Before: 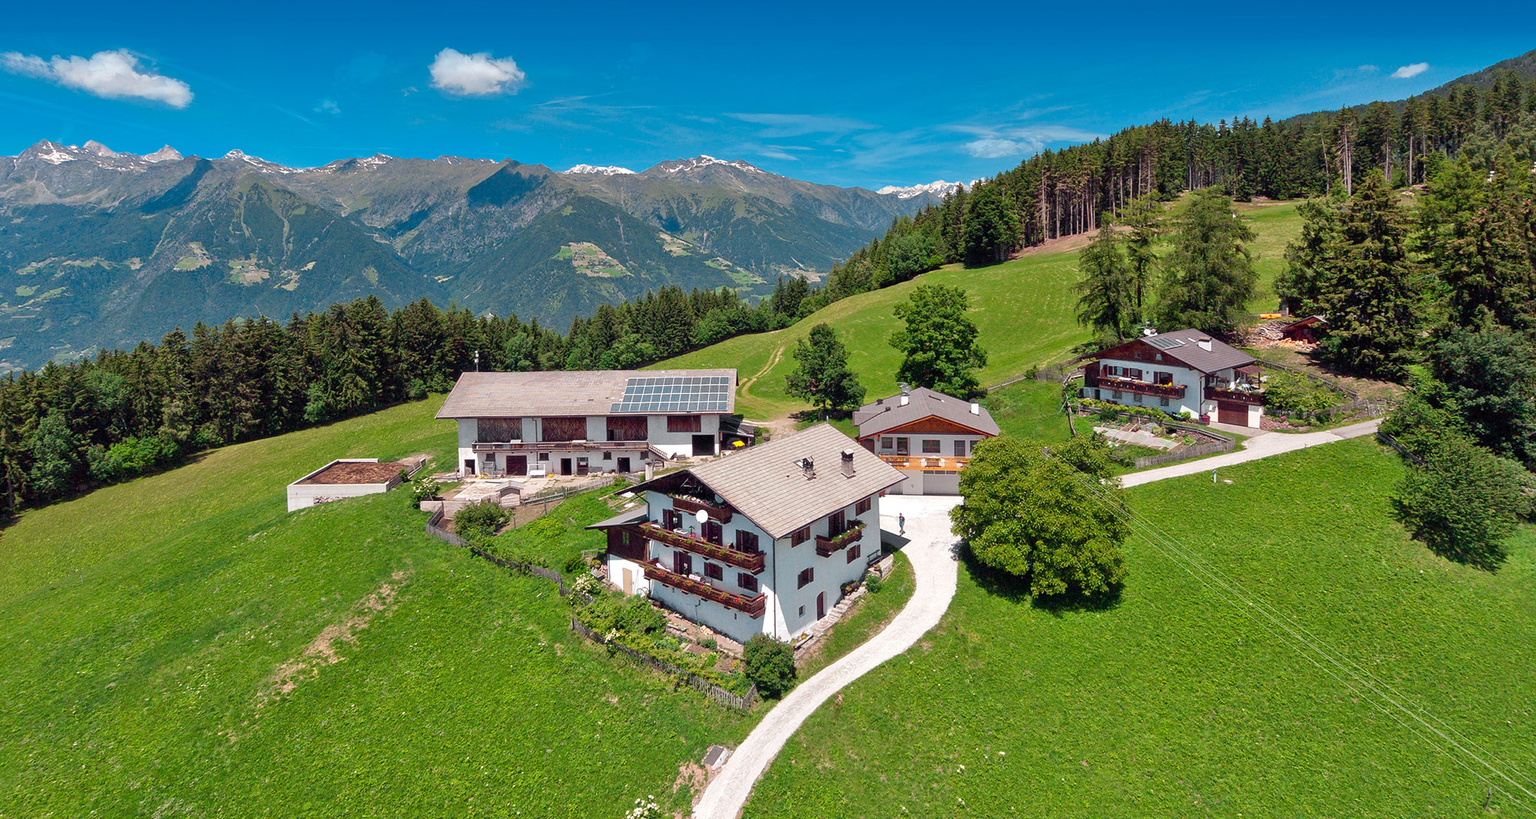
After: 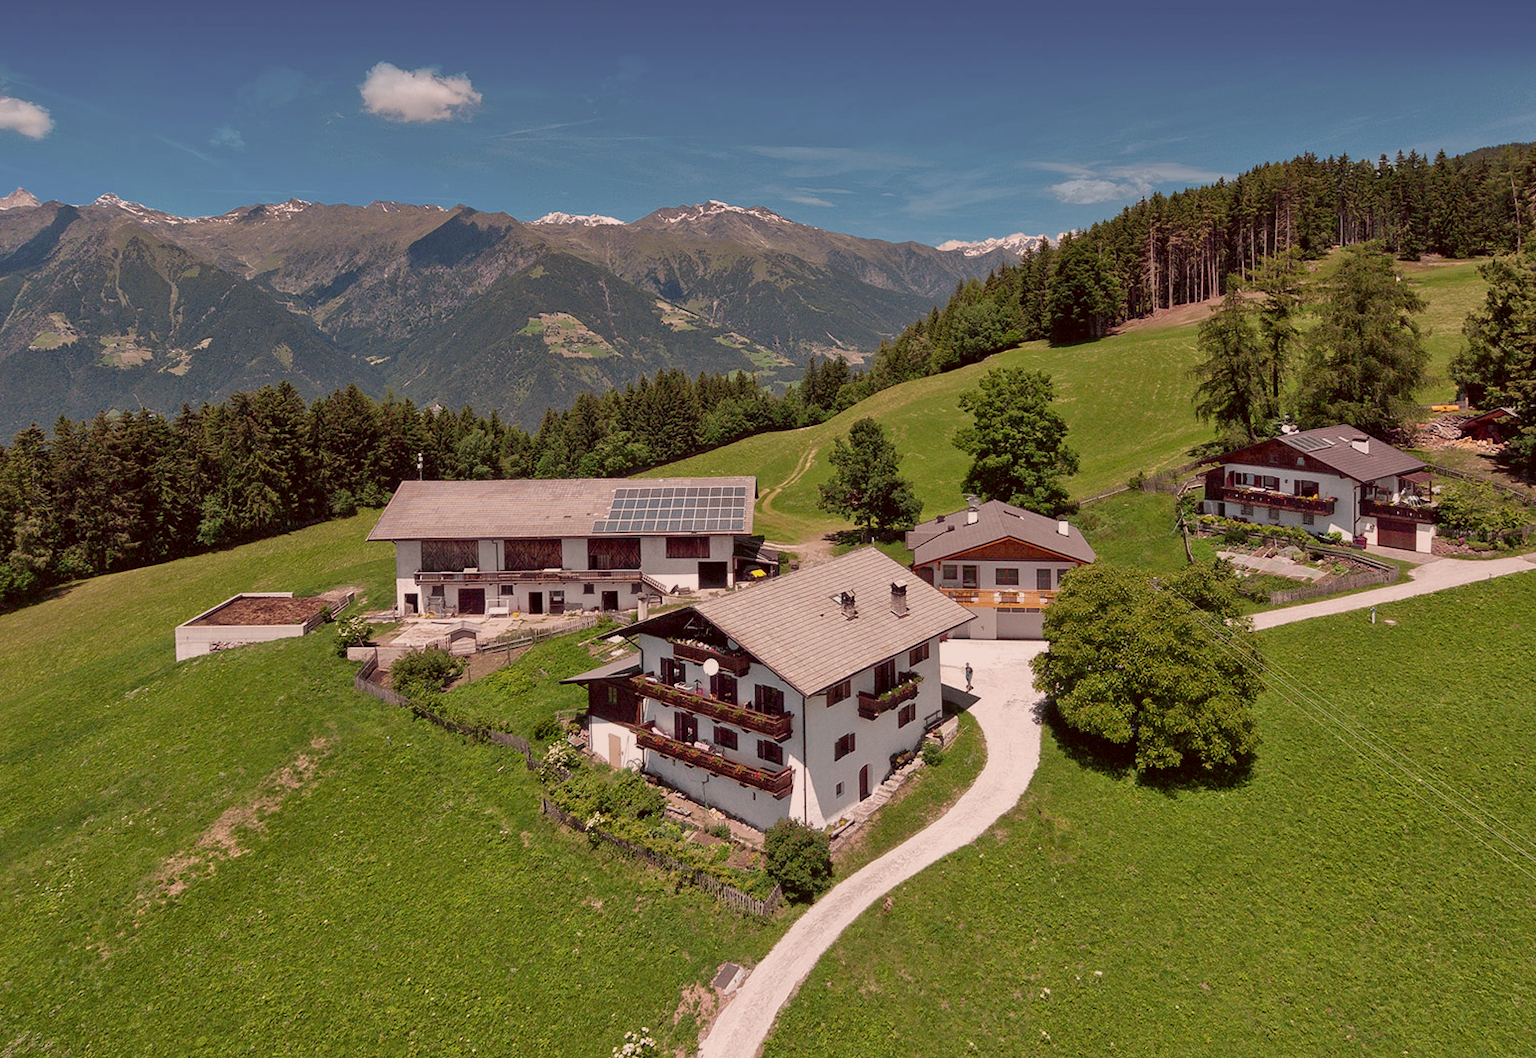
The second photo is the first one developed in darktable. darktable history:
crop: left 9.88%, right 12.664%
exposure: exposure -0.462 EV, compensate highlight preservation false
color correction: highlights a* 10.21, highlights b* 9.79, shadows a* 8.61, shadows b* 7.88, saturation 0.8
